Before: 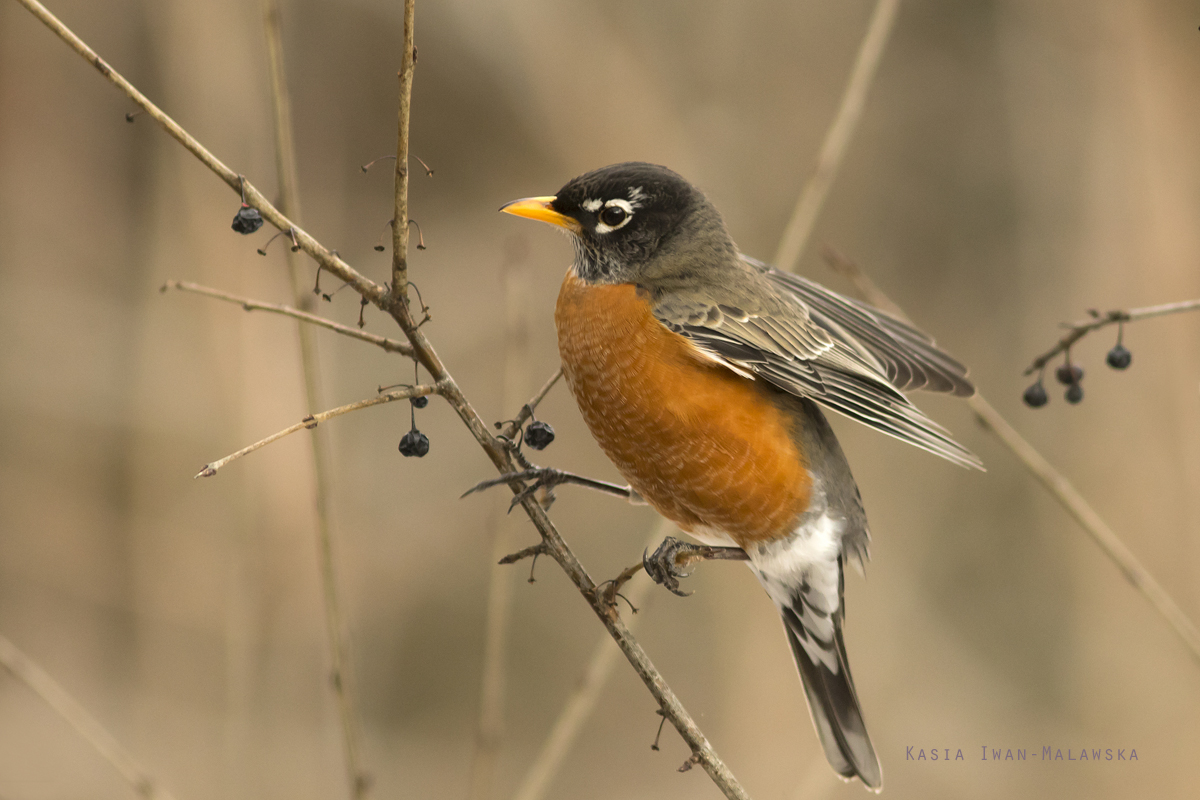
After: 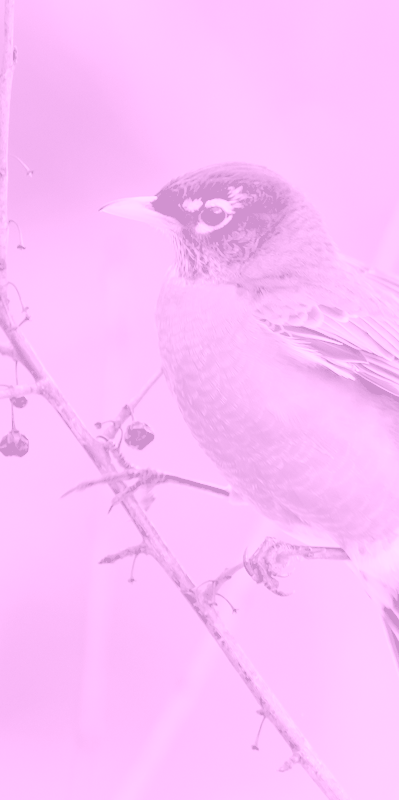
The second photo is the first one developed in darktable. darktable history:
crop: left 33.36%, right 33.36%
colorize: hue 331.2°, saturation 75%, source mix 30.28%, lightness 70.52%, version 1
rgb levels: preserve colors sum RGB, levels [[0.038, 0.433, 0.934], [0, 0.5, 1], [0, 0.5, 1]]
haze removal: compatibility mode true, adaptive false
